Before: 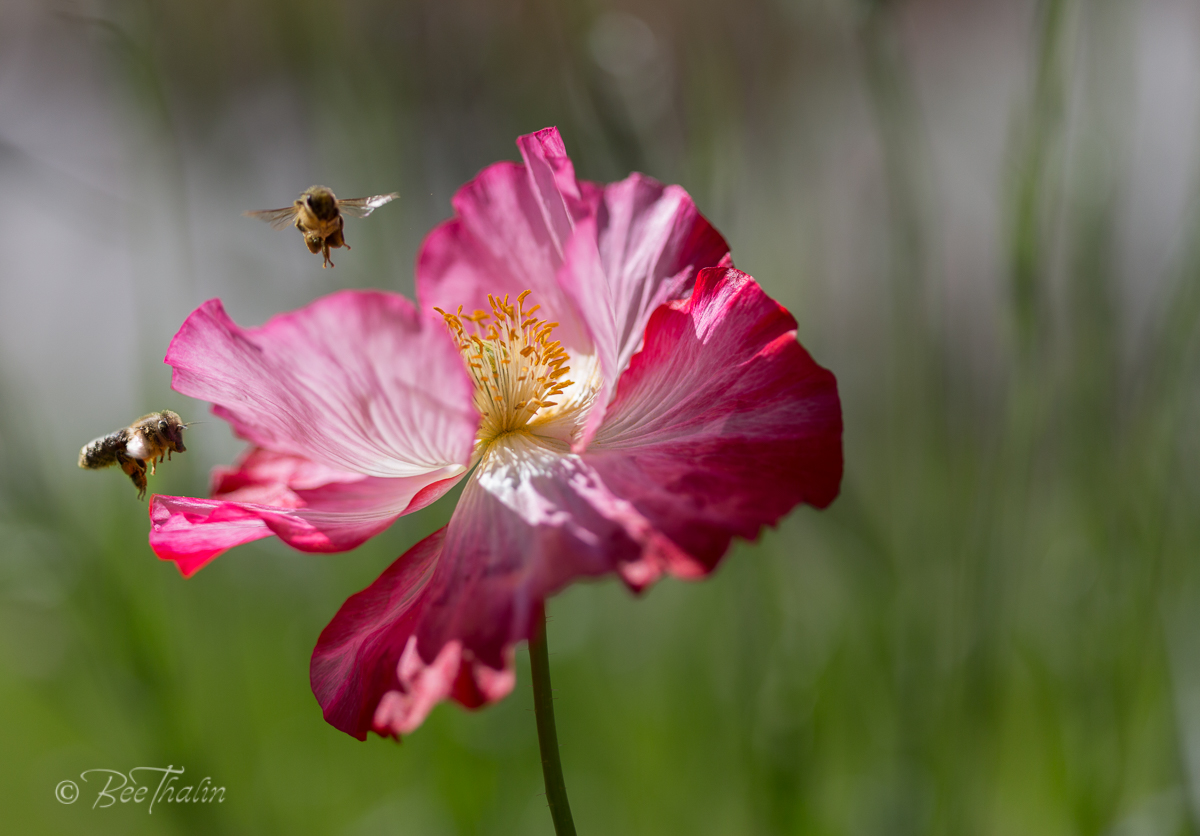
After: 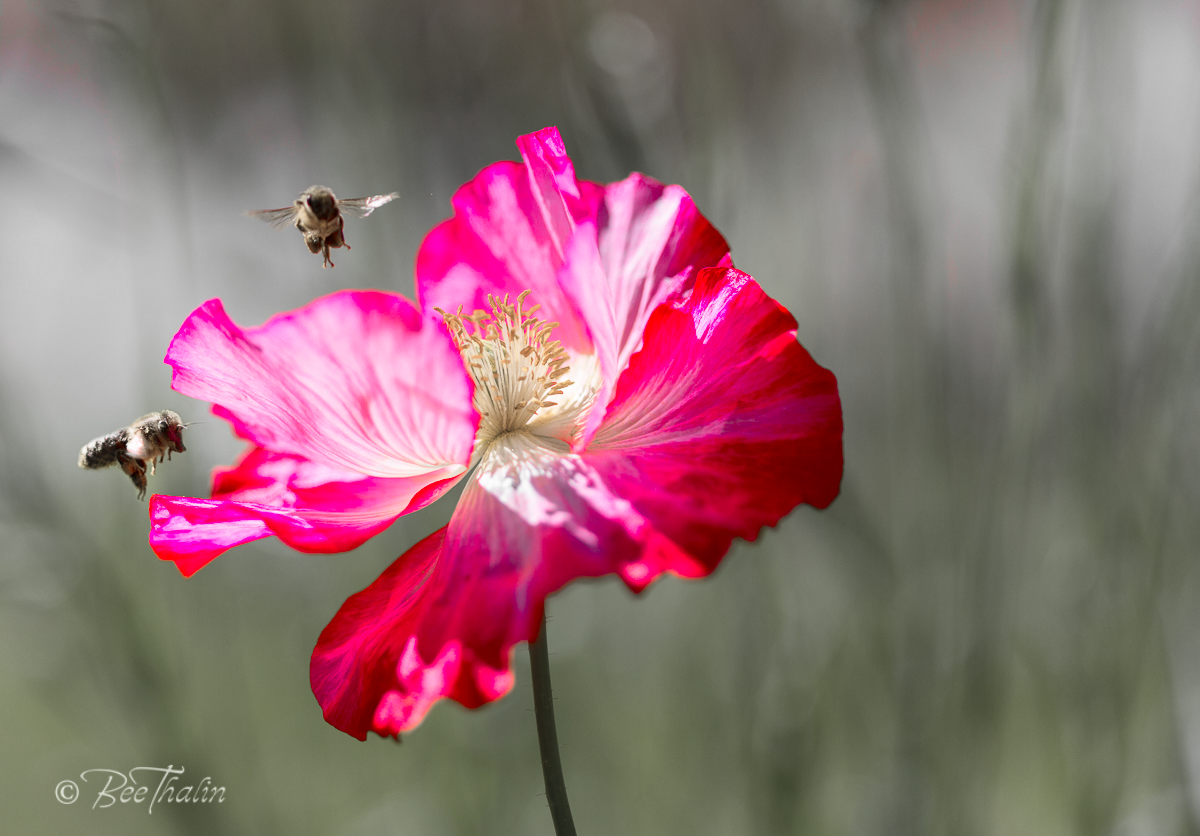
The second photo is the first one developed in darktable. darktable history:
contrast brightness saturation: contrast 0.2, brightness 0.16, saturation 0.22
color zones: curves: ch1 [(0, 0.831) (0.08, 0.771) (0.157, 0.268) (0.241, 0.207) (0.562, -0.005) (0.714, -0.013) (0.876, 0.01) (1, 0.831)]
